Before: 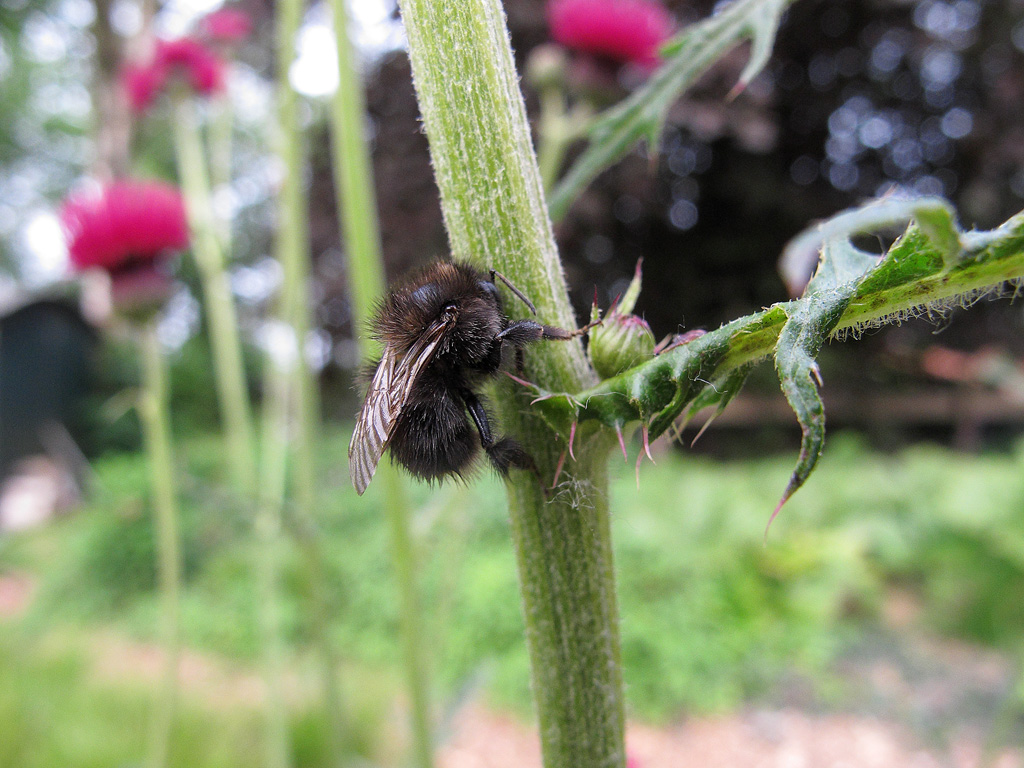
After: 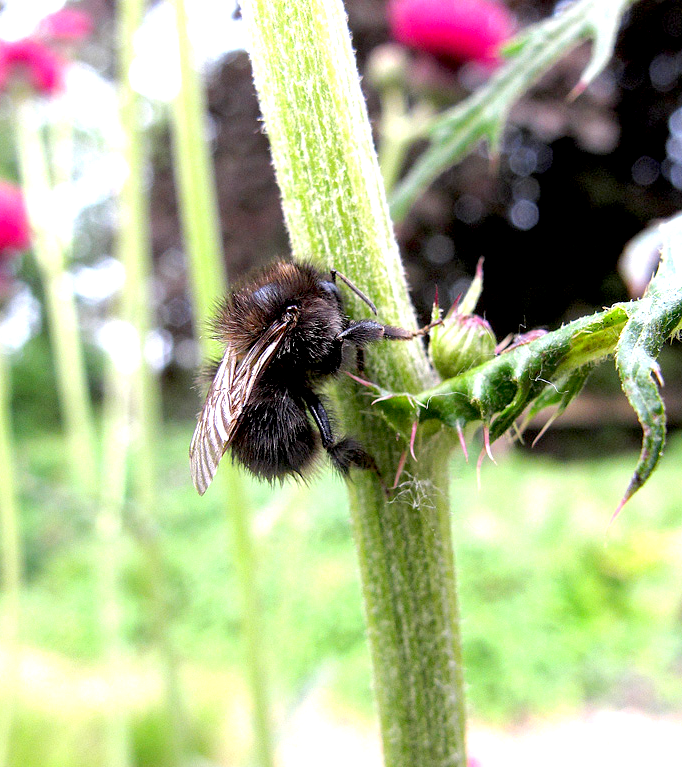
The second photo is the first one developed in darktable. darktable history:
crop and rotate: left 15.546%, right 17.787%
exposure: black level correction 0.01, exposure 1 EV, compensate highlight preservation false
